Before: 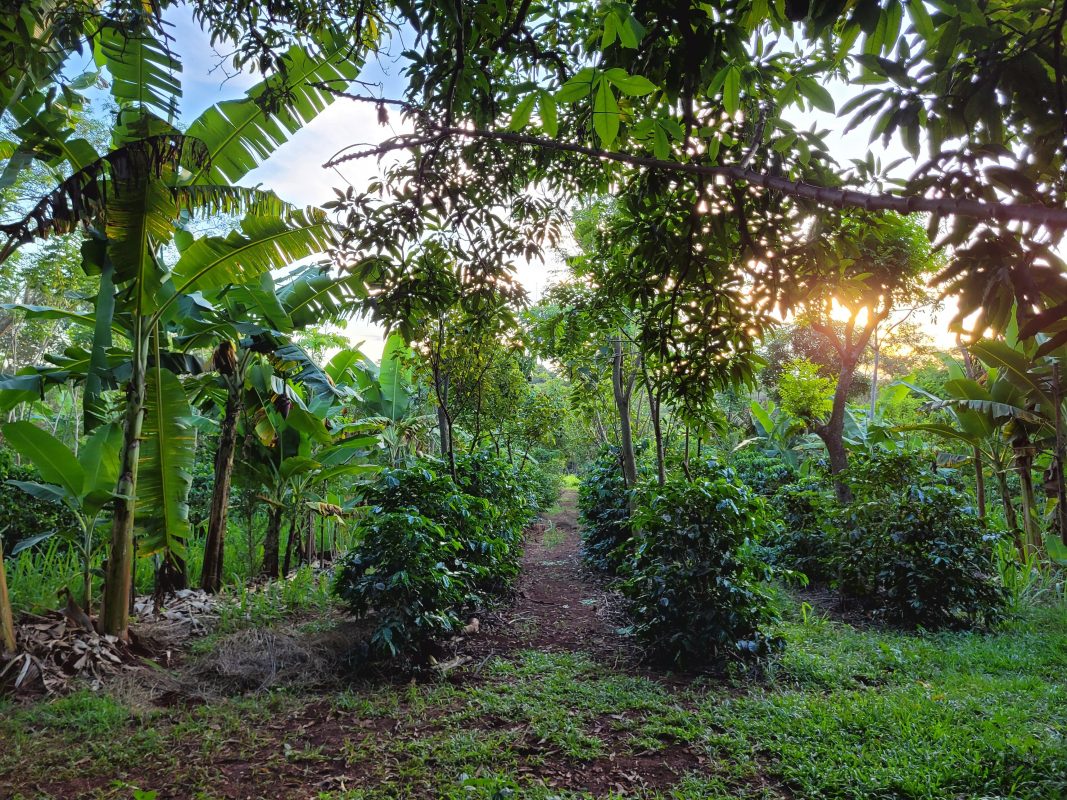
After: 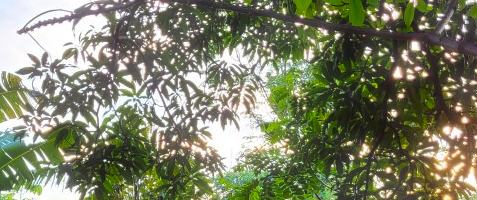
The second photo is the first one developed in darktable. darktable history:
haze removal: strength -0.09, adaptive false
color balance rgb: perceptual saturation grading › global saturation 30%, global vibrance 10%
crop: left 28.64%, top 16.832%, right 26.637%, bottom 58.055%
